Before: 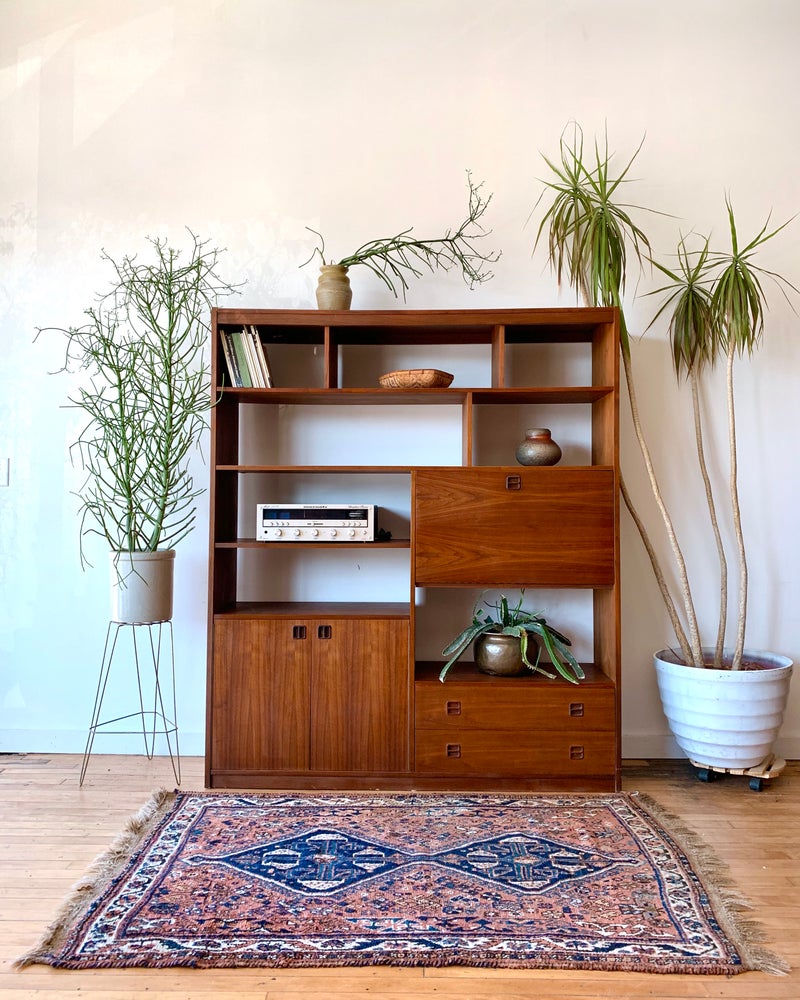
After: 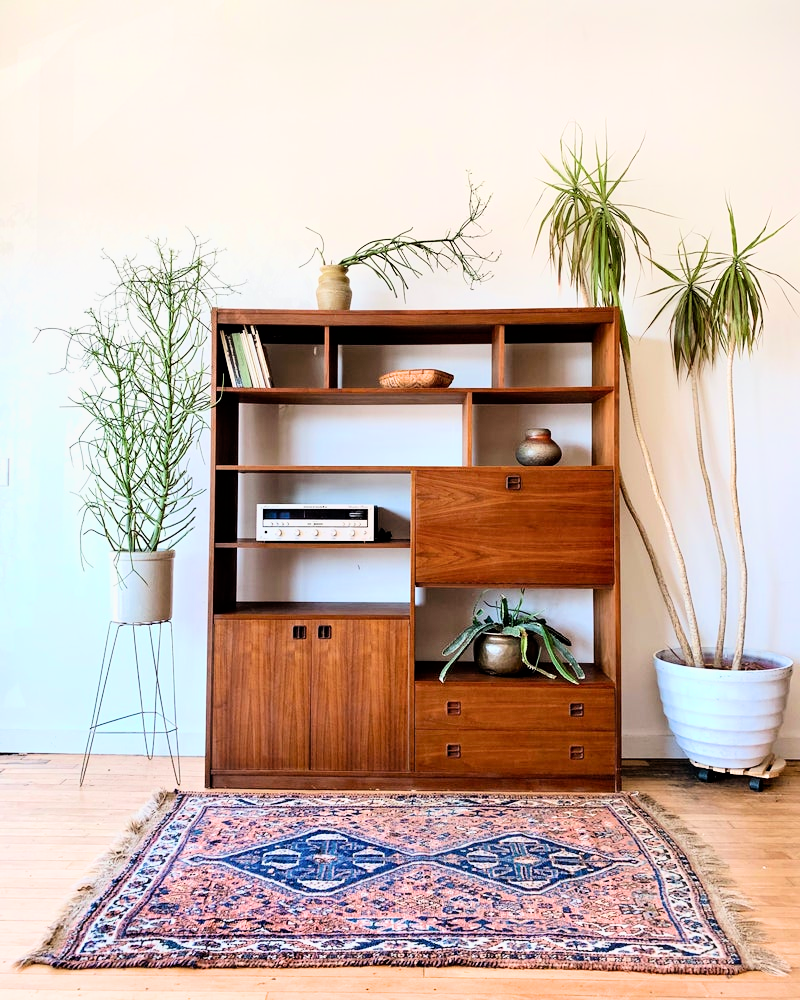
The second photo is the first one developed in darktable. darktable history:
filmic rgb: hardness 4.17, contrast 1.364, color science v6 (2022)
exposure: exposure 0.722 EV, compensate highlight preservation false
